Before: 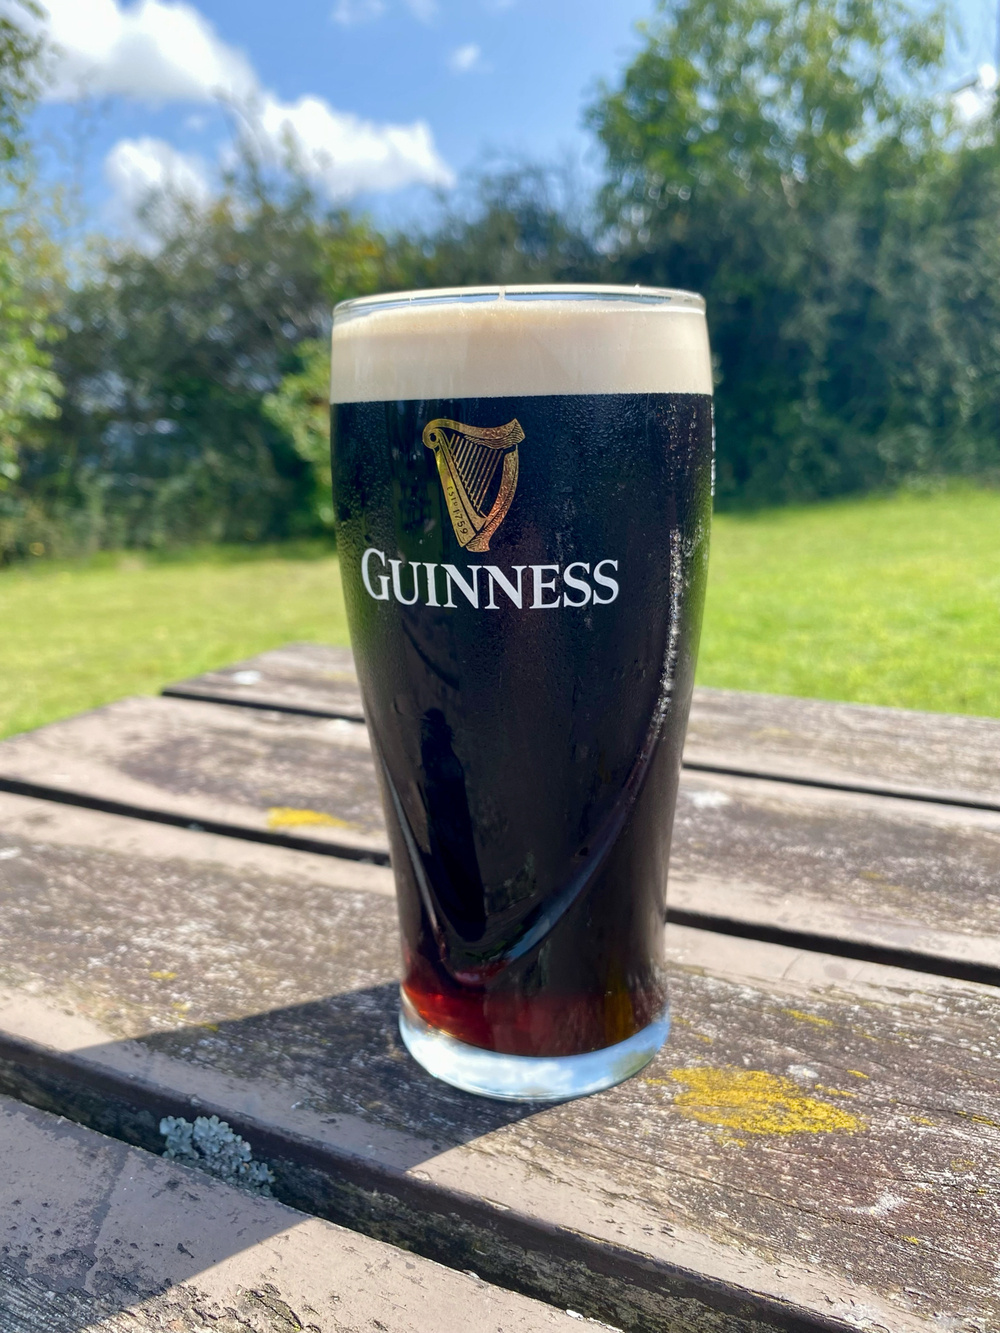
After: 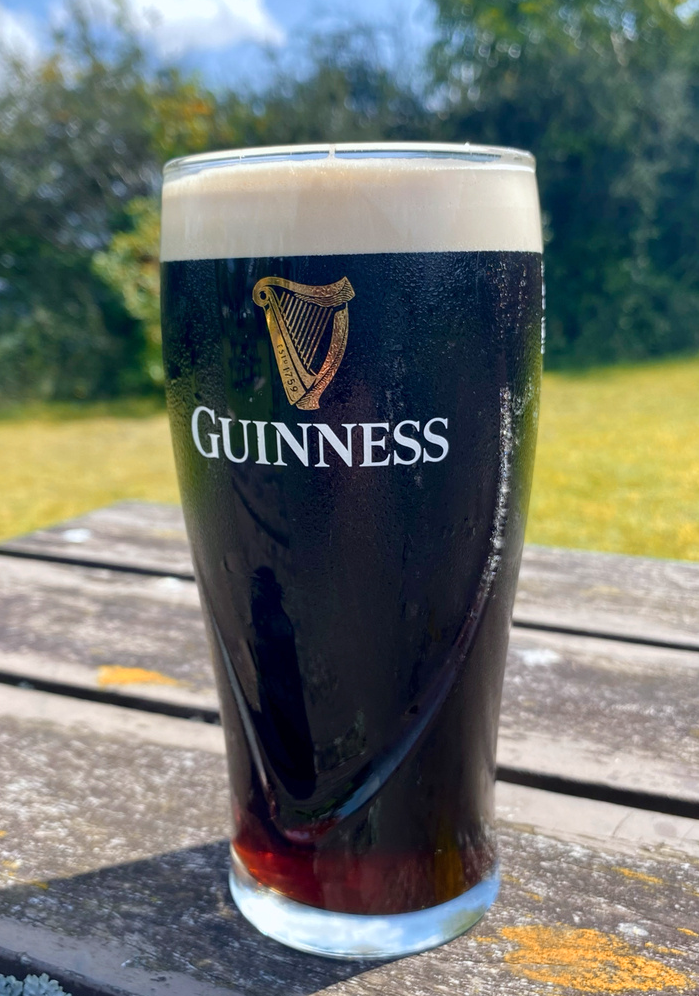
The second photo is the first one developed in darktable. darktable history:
crop and rotate: left 17.046%, top 10.659%, right 12.989%, bottom 14.553%
exposure: compensate highlight preservation false
white balance: red 0.98, blue 1.034
color zones: curves: ch2 [(0, 0.5) (0.143, 0.5) (0.286, 0.416) (0.429, 0.5) (0.571, 0.5) (0.714, 0.5) (0.857, 0.5) (1, 0.5)]
